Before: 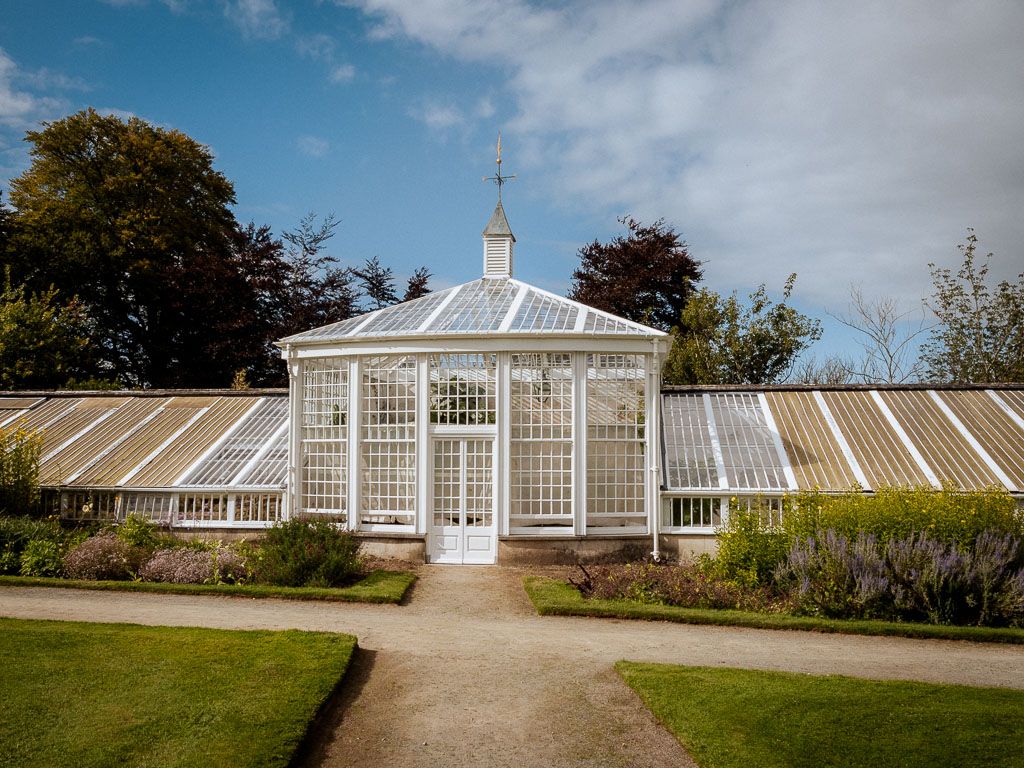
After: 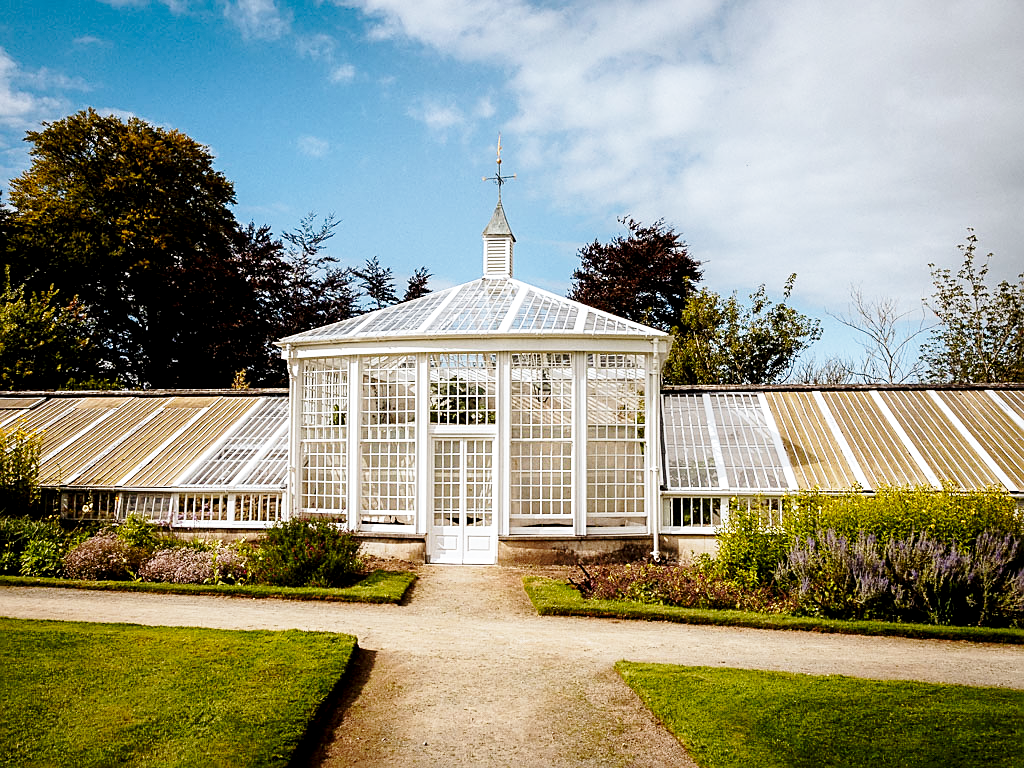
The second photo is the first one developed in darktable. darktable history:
sharpen: on, module defaults
base curve: curves: ch0 [(0, 0) (0.028, 0.03) (0.121, 0.232) (0.46, 0.748) (0.859, 0.968) (1, 1)], preserve colors none
local contrast: mode bilateral grid, contrast 20, coarseness 50, detail 120%, midtone range 0.2
exposure: black level correction 0.005, exposure 0.001 EV, compensate highlight preservation false
raw denoise: noise threshold 0.005, x [[0, 0.25, 0.5, 0.75, 1] ×4]
